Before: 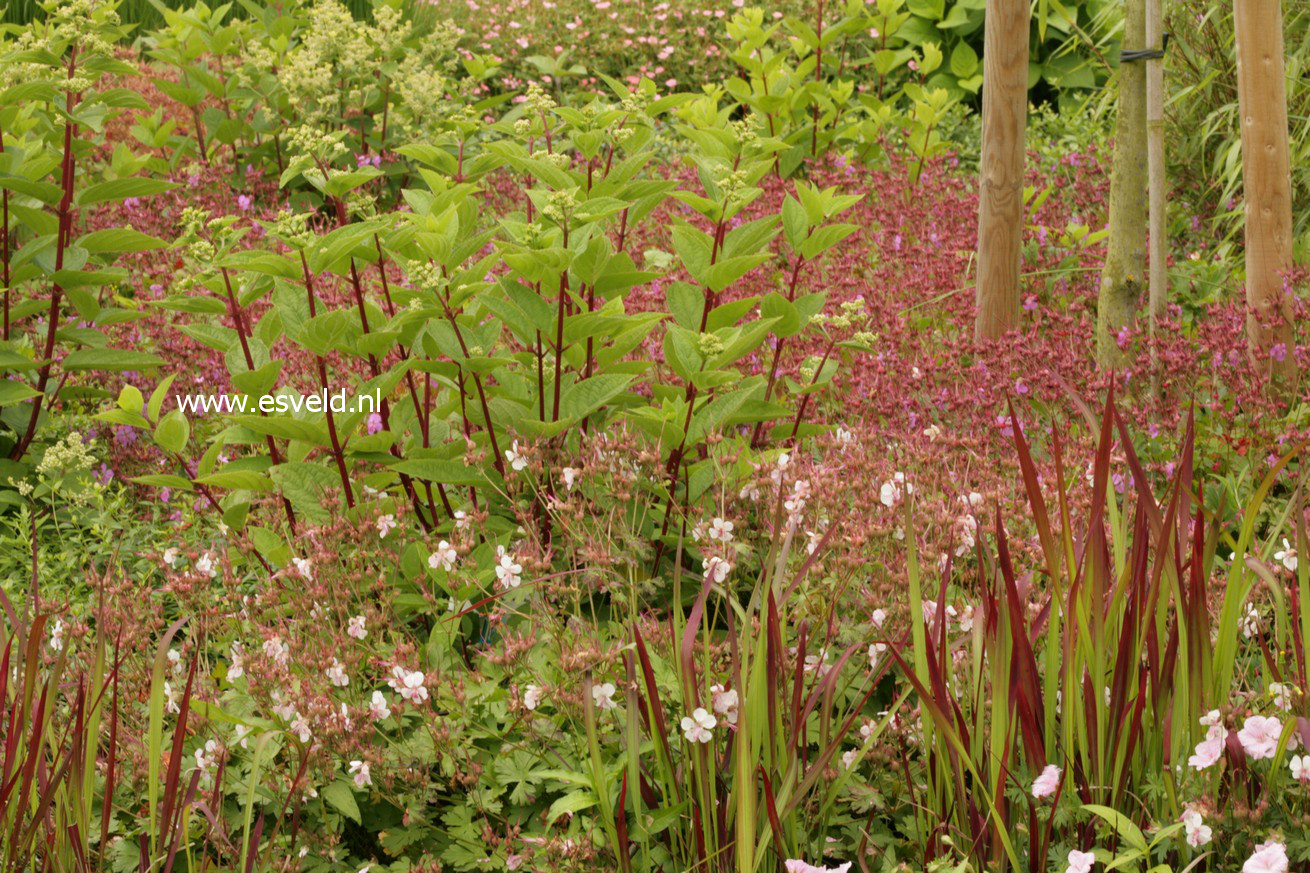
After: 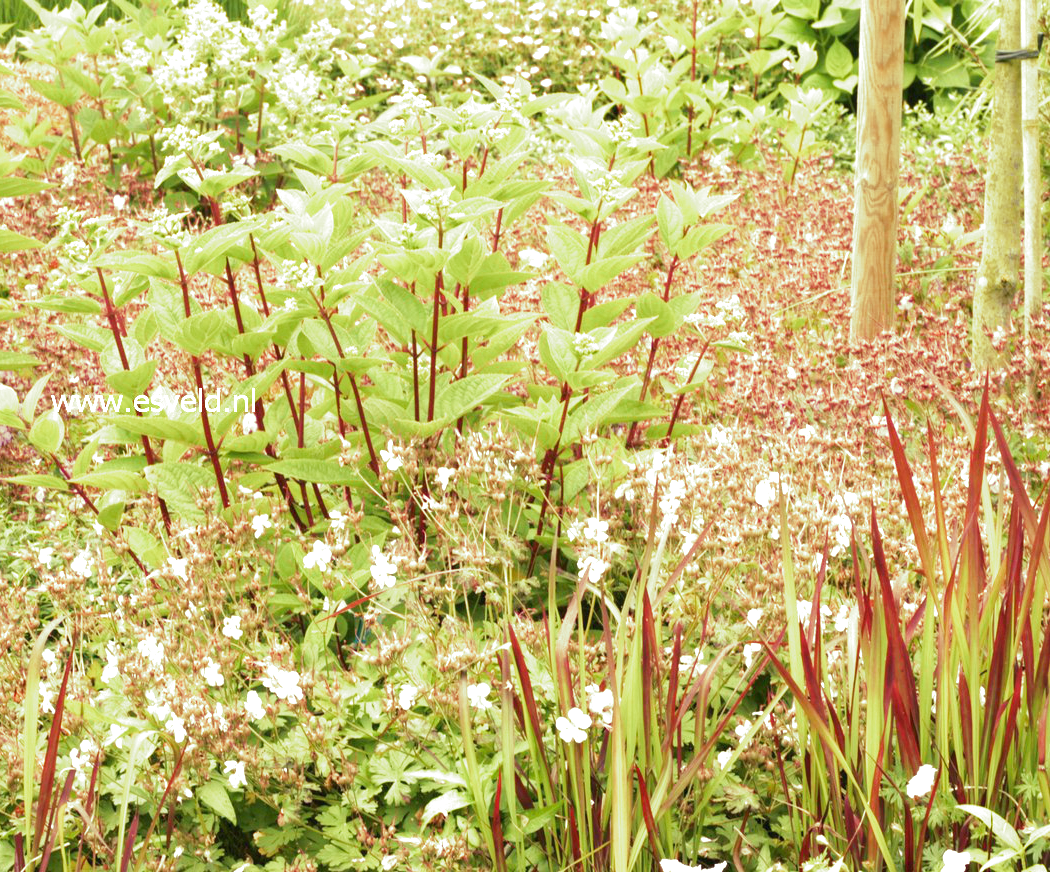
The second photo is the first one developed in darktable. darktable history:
crop and rotate: left 9.597%, right 10.195%
split-toning: shadows › hue 290.82°, shadows › saturation 0.34, highlights › saturation 0.38, balance 0, compress 50%
exposure: black level correction 0, exposure 1.45 EV, compensate exposure bias true, compensate highlight preservation false
